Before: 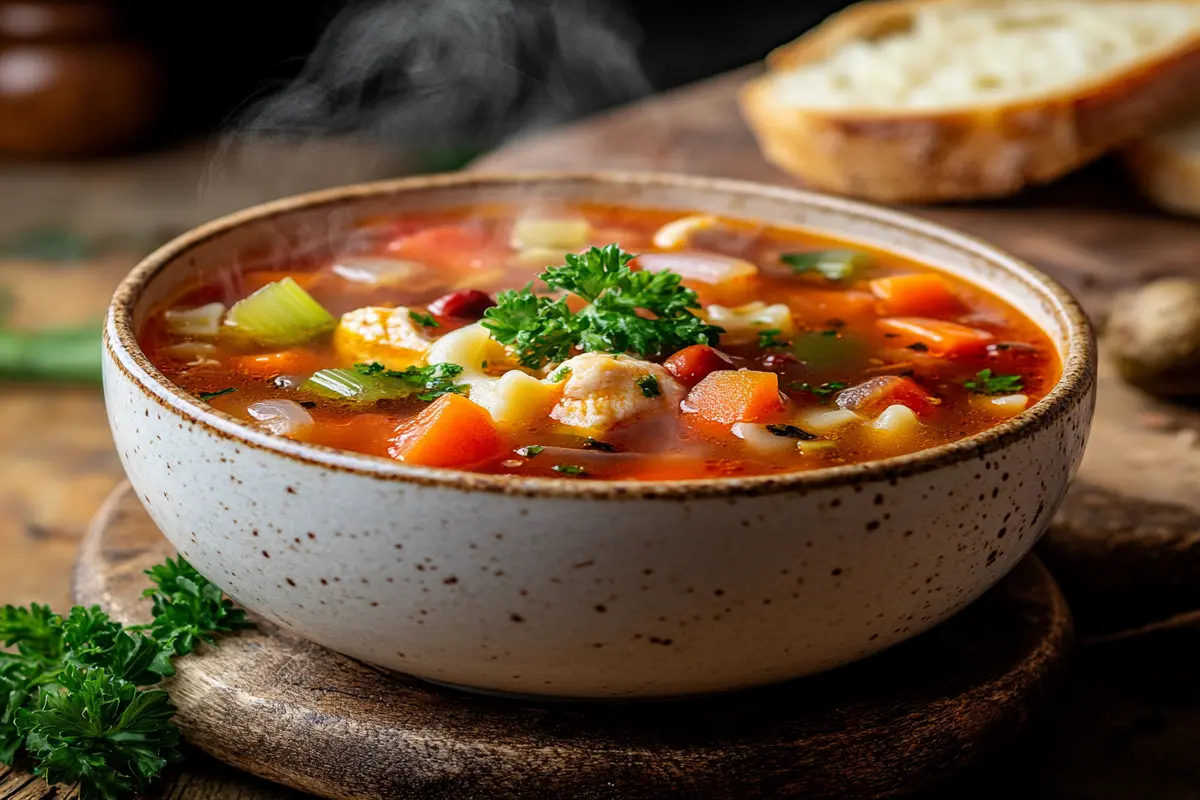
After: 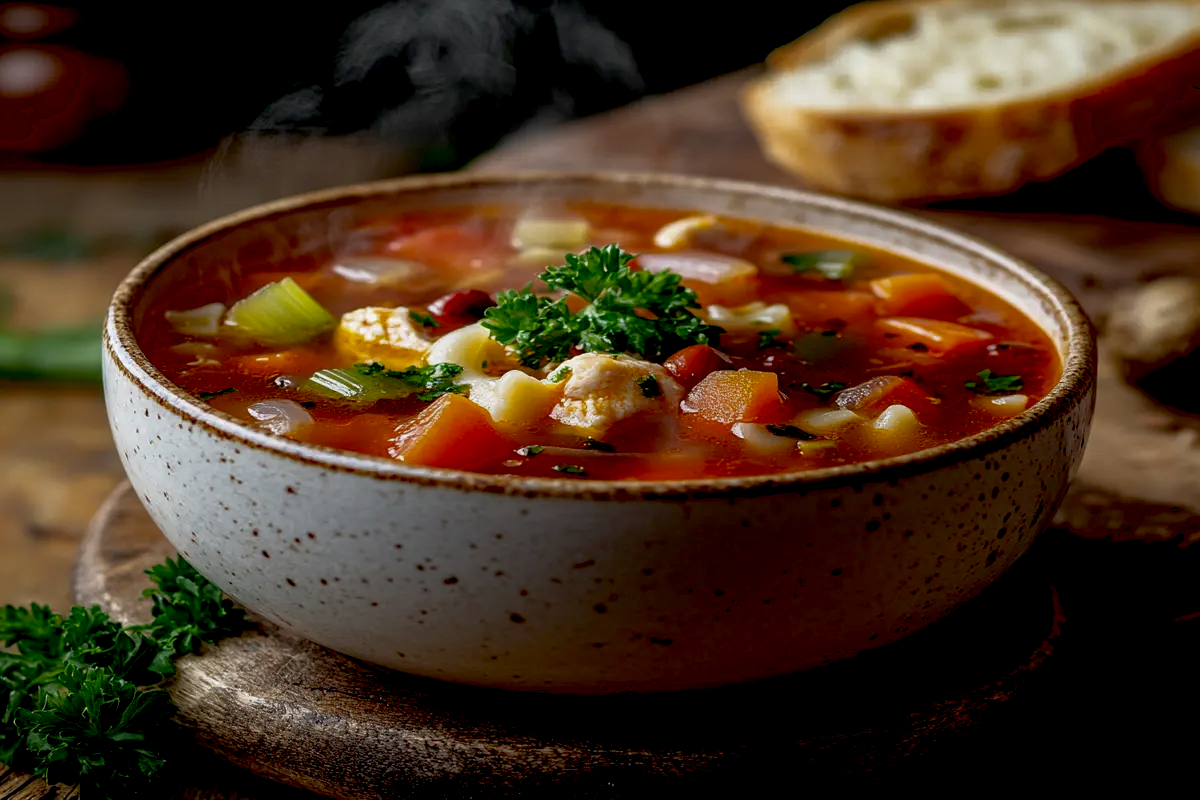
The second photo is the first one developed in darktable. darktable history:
exposure: black level correction 0.029, exposure -0.073 EV, compensate highlight preservation false
rgb curve: curves: ch0 [(0, 0) (0.415, 0.237) (1, 1)]
